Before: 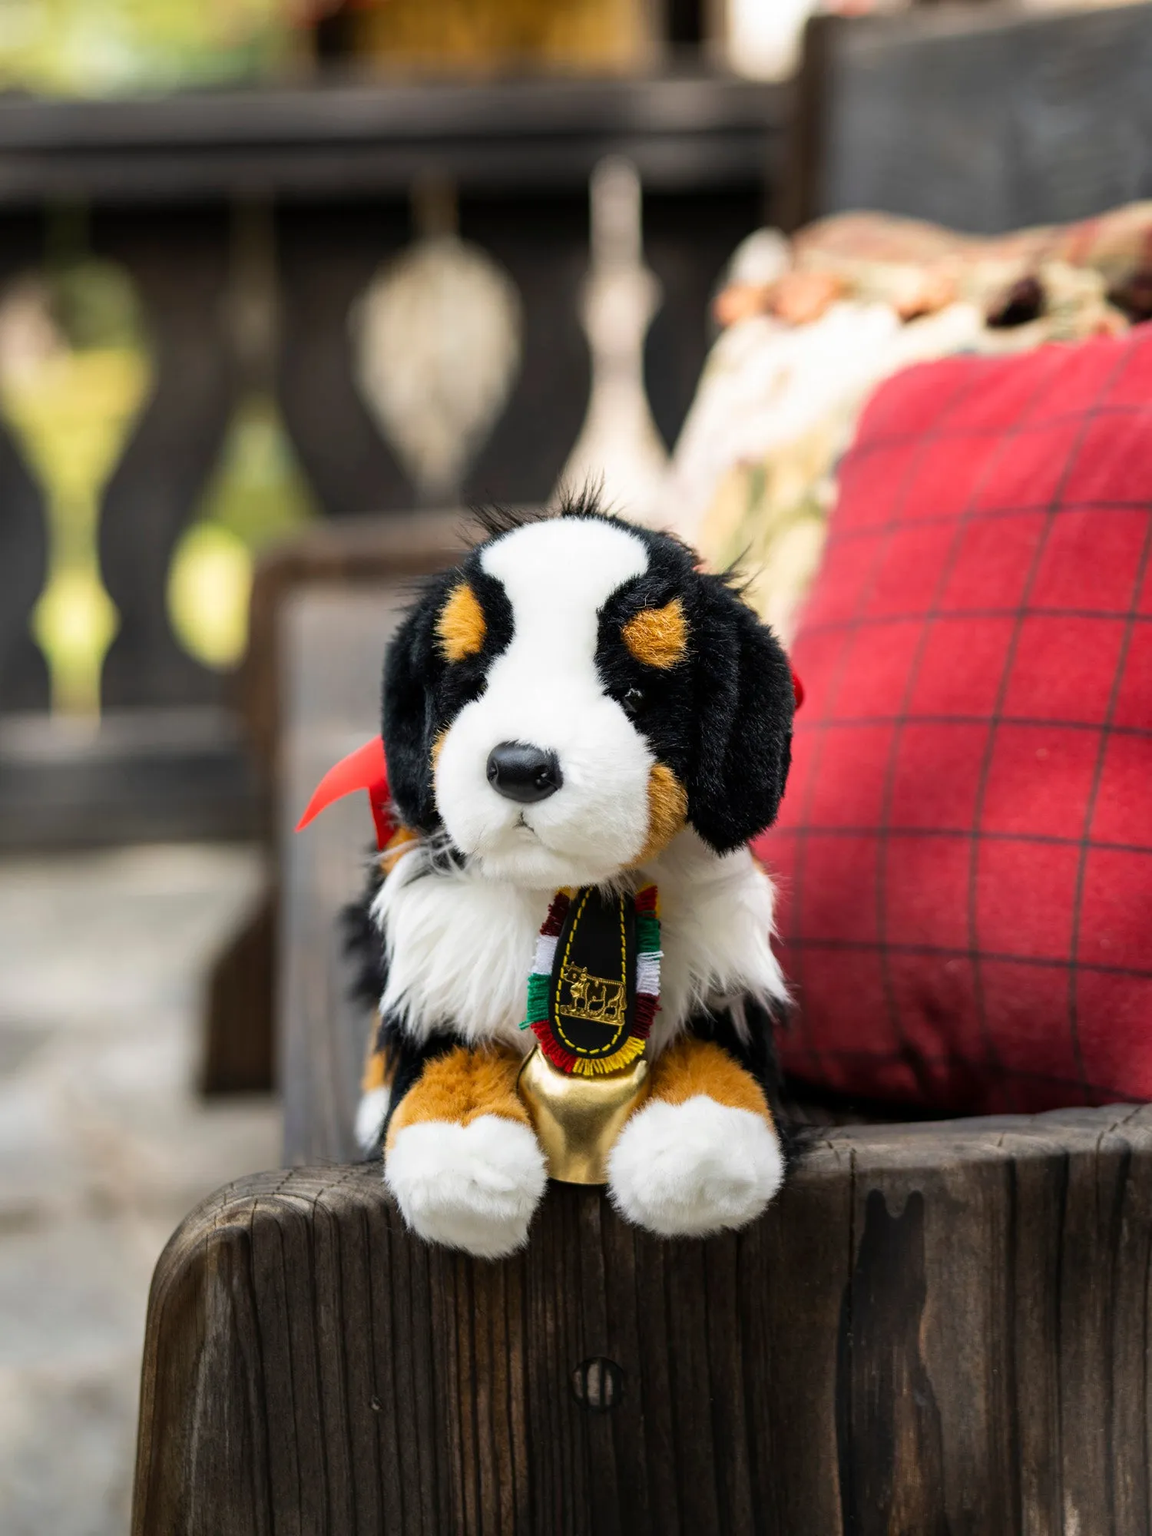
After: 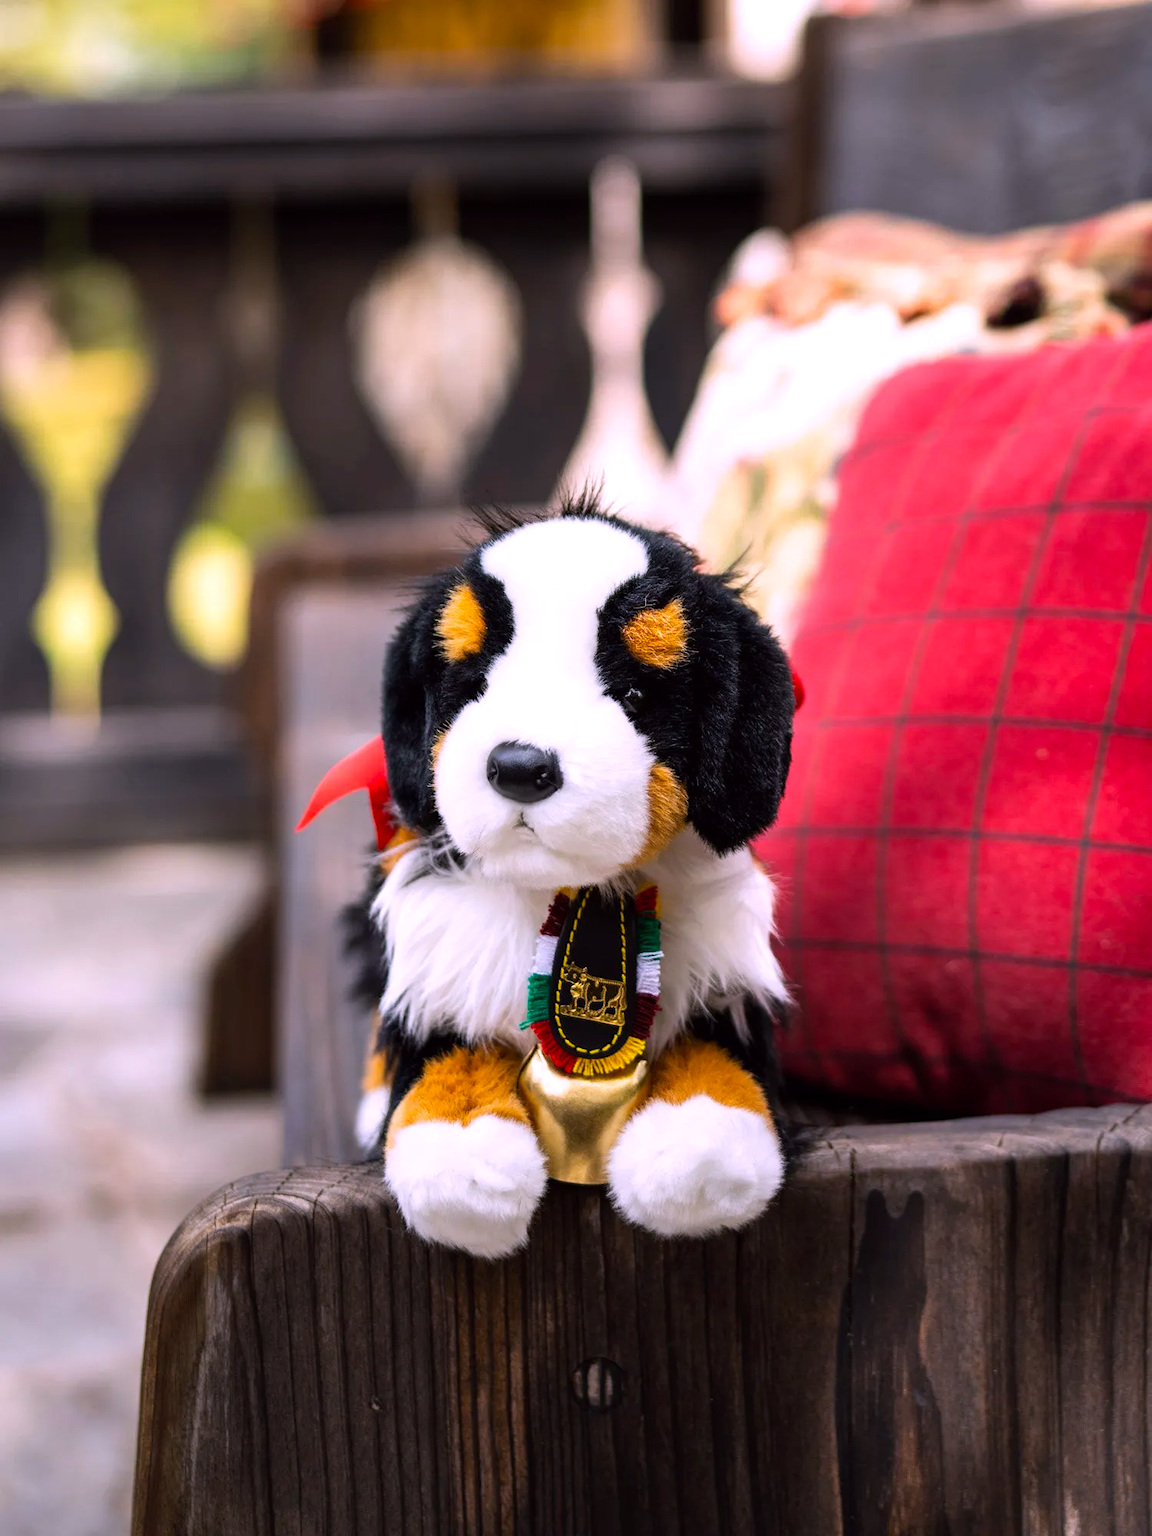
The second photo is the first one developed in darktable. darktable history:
white balance: red 1.066, blue 1.119
color balance: lift [1, 1, 0.999, 1.001], gamma [1, 1.003, 1.005, 0.995], gain [1, 0.992, 0.988, 1.012], contrast 5%, output saturation 110%
